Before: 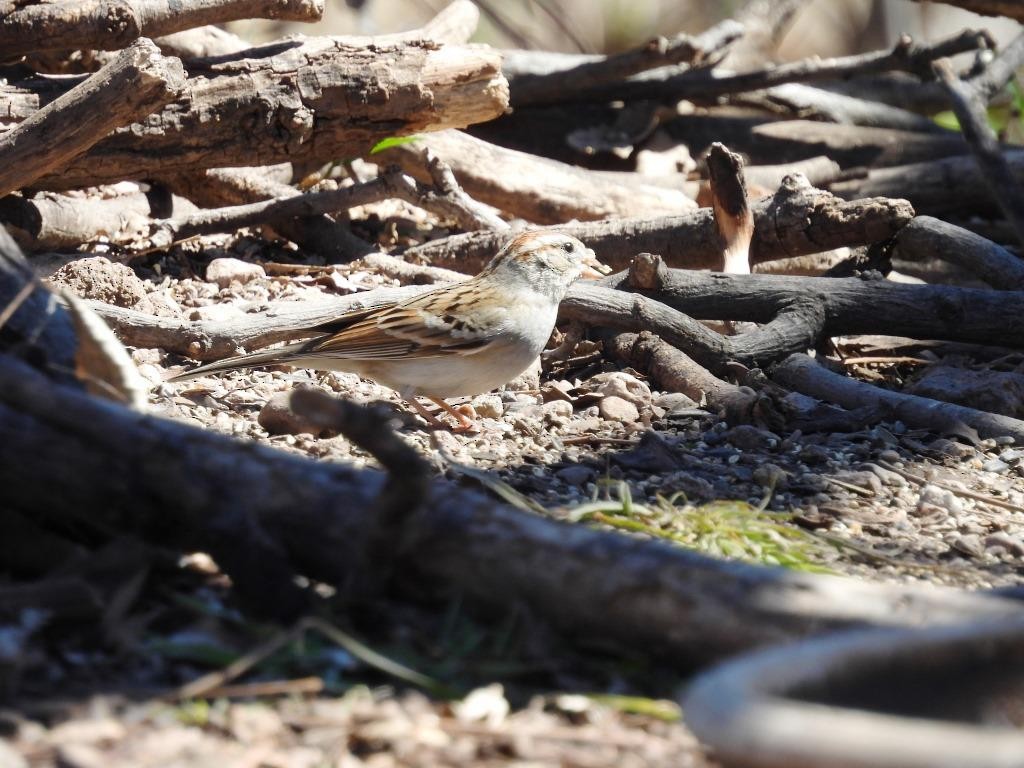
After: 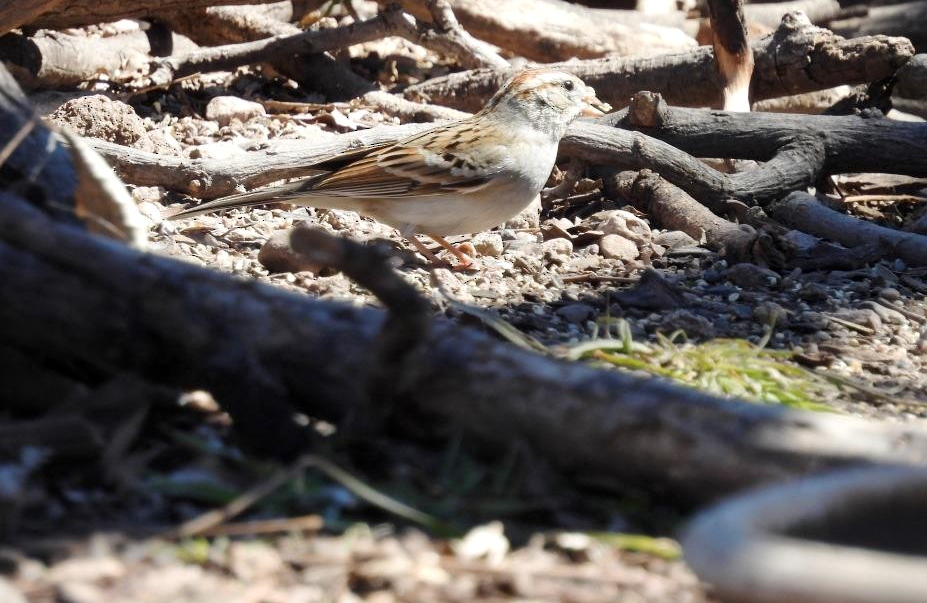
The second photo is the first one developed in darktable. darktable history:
local contrast: mode bilateral grid, contrast 19, coarseness 50, detail 119%, midtone range 0.2
crop: top 21.142%, right 9.434%, bottom 0.322%
tone equalizer: edges refinement/feathering 500, mask exposure compensation -1.57 EV, preserve details no
